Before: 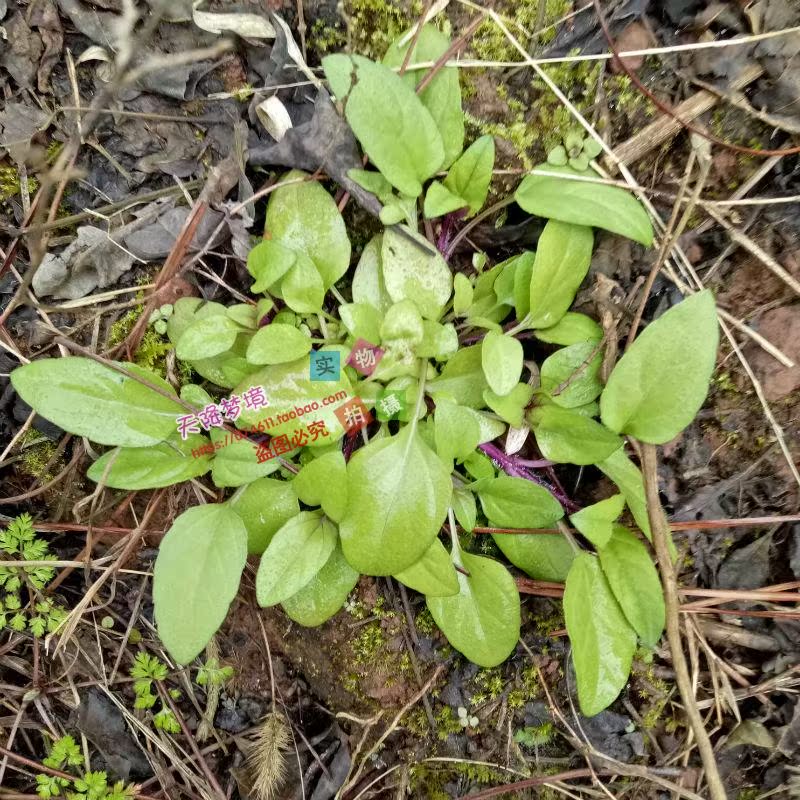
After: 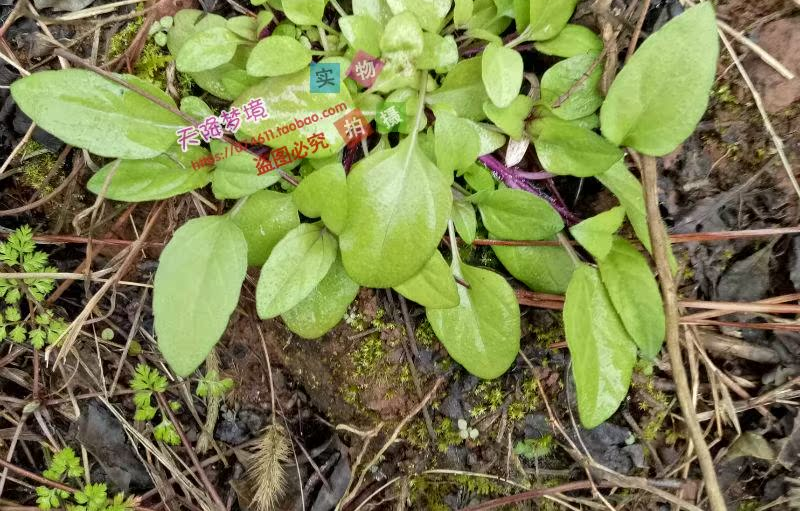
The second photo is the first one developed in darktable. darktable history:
crop and rotate: top 36.083%
